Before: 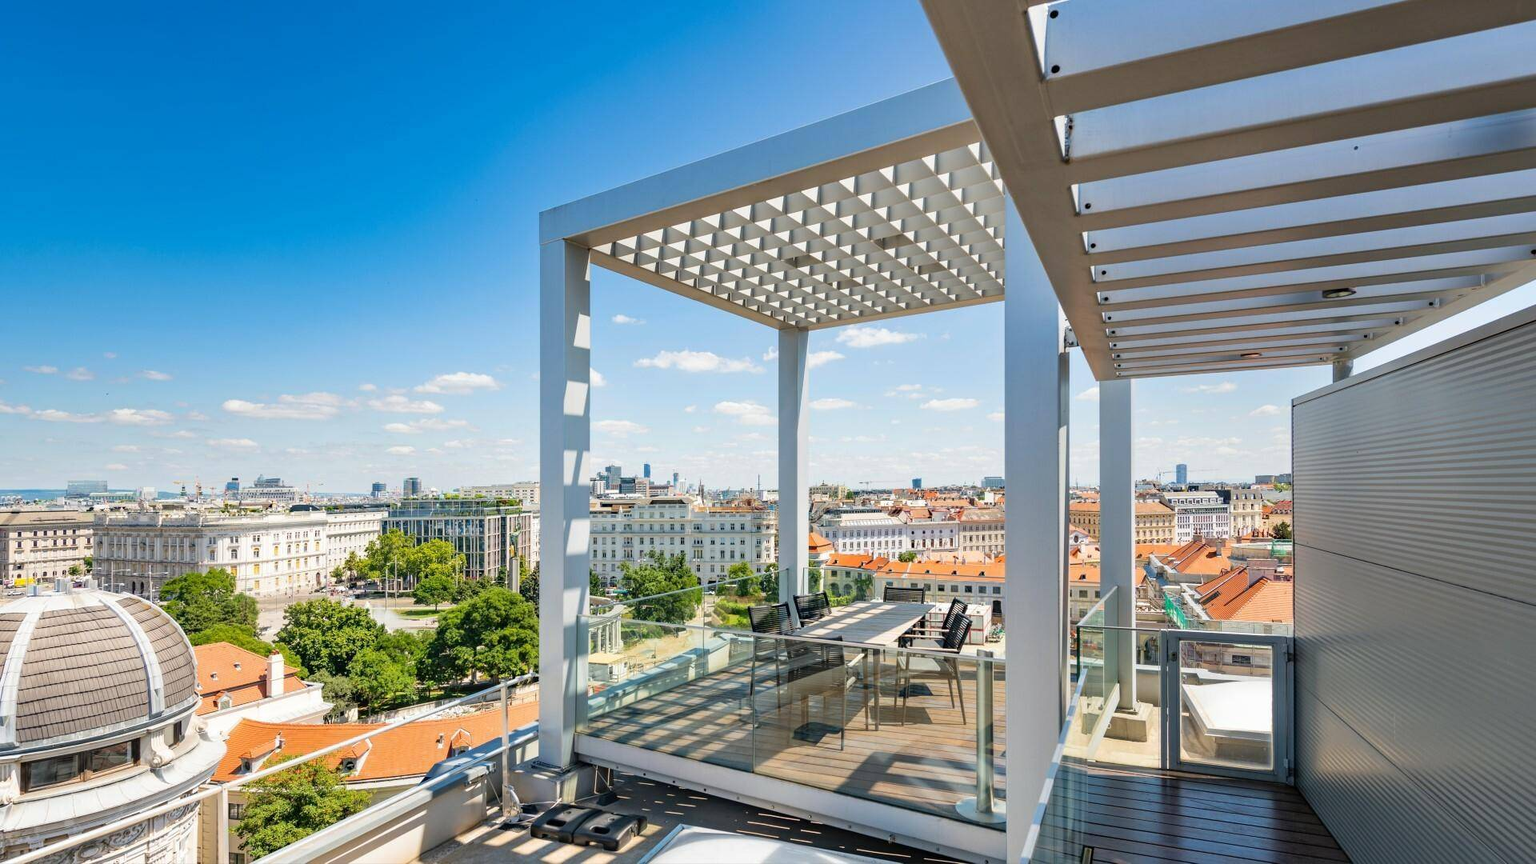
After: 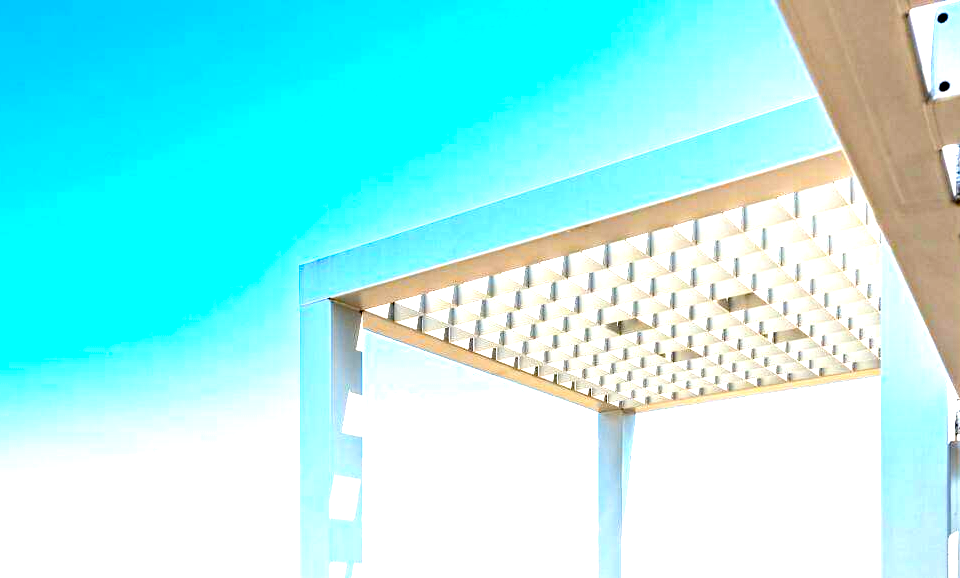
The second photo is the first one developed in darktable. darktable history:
crop: left 19.556%, right 30.401%, bottom 46.458%
haze removal: adaptive false
levels: levels [0, 0.281, 0.562]
